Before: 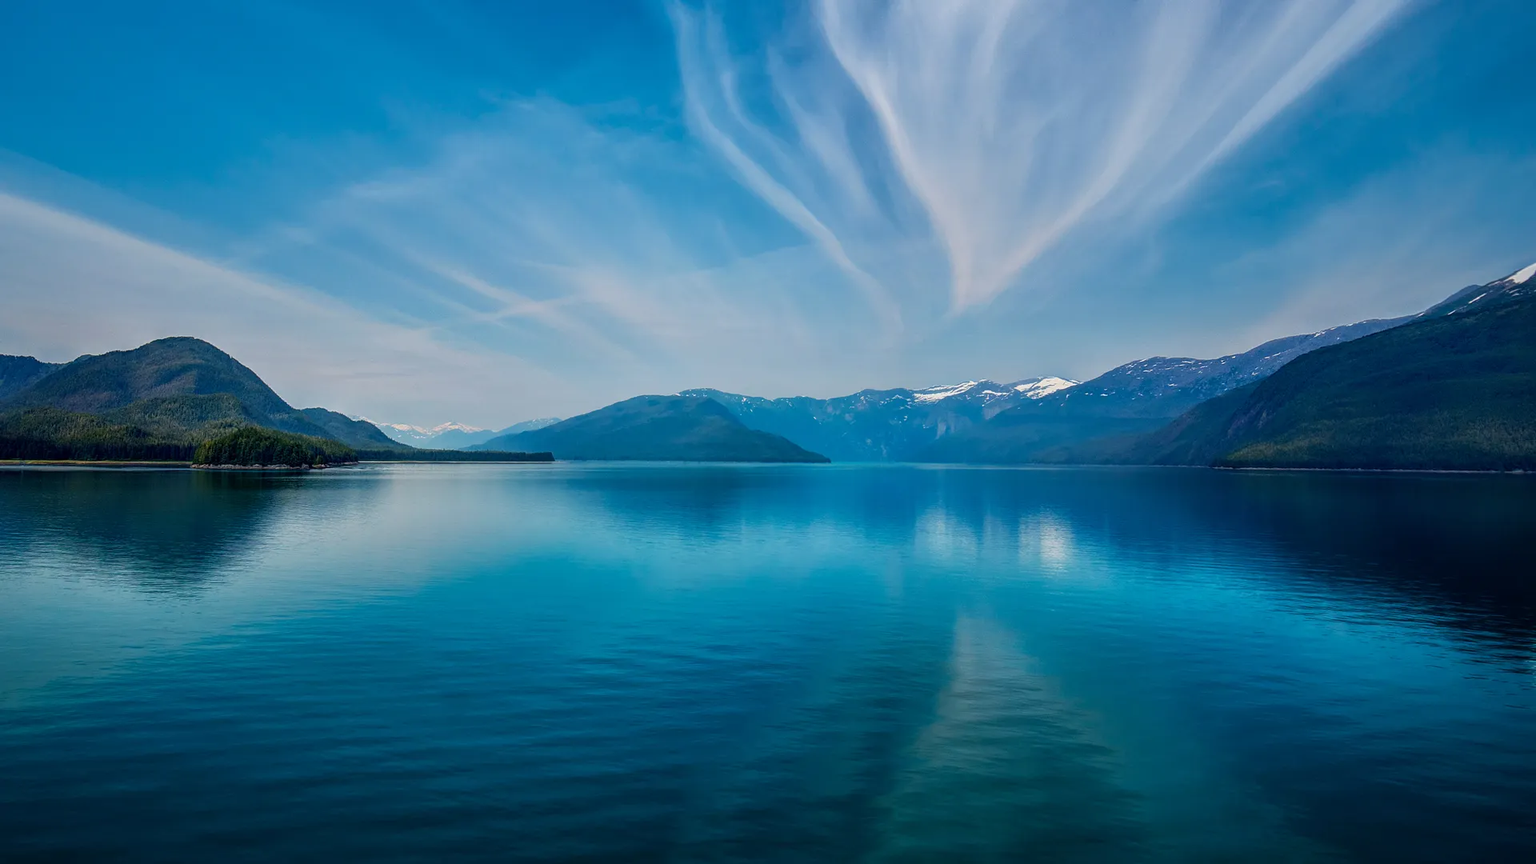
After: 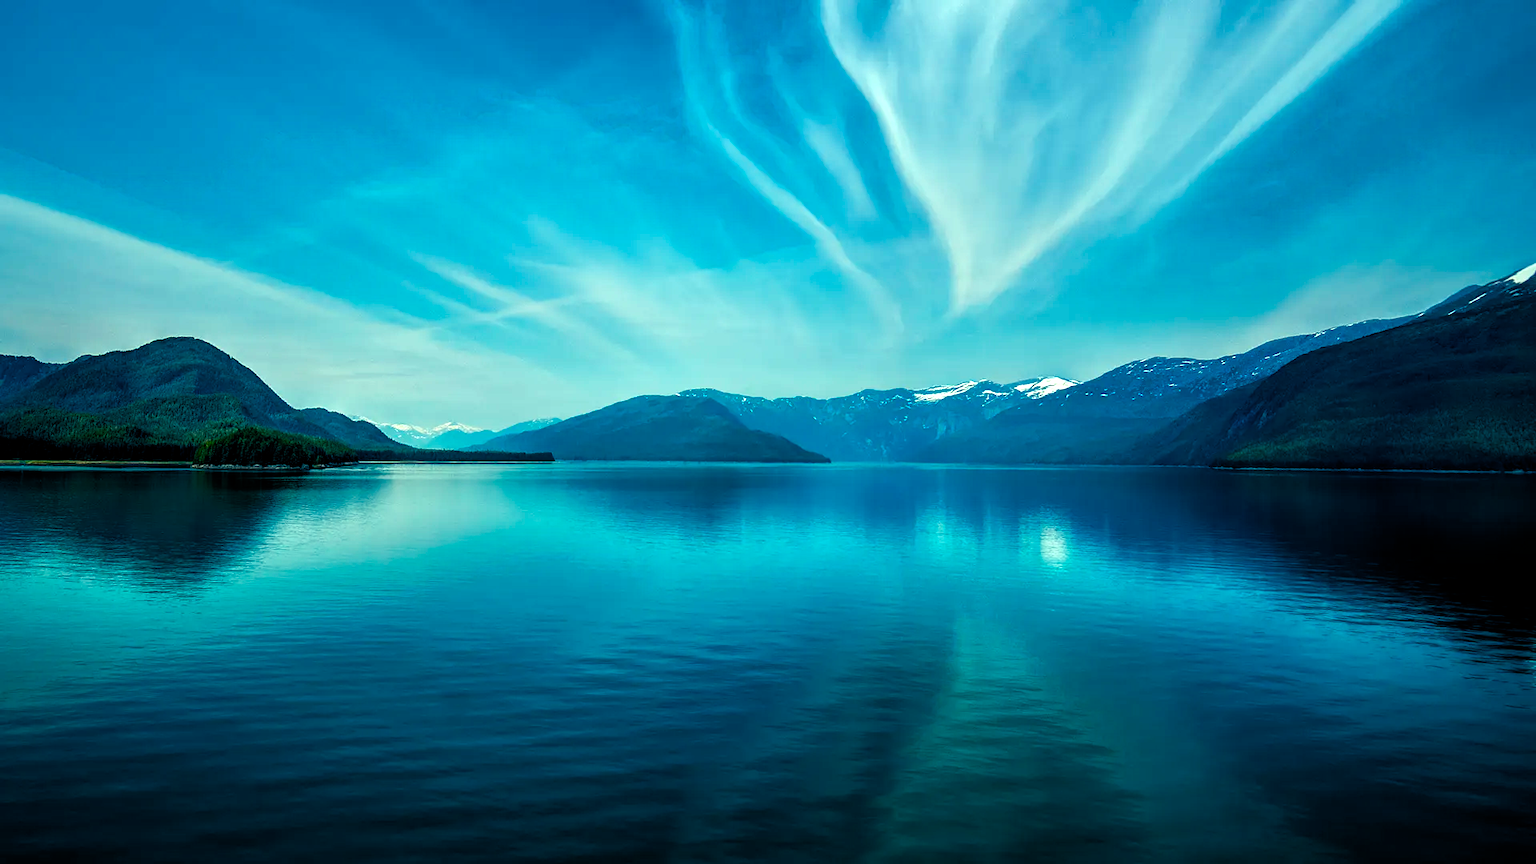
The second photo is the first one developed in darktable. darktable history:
color balance rgb: shadows lift › luminance -7.7%, shadows lift › chroma 2.13%, shadows lift › hue 165.27°, power › luminance -7.77%, power › chroma 1.1%, power › hue 215.88°, highlights gain › luminance 15.15%, highlights gain › chroma 7%, highlights gain › hue 125.57°, global offset › luminance -0.33%, global offset › chroma 0.11%, global offset › hue 165.27°, perceptual saturation grading › global saturation 24.42%, perceptual saturation grading › highlights -24.42%, perceptual saturation grading › mid-tones 24.42%, perceptual saturation grading › shadows 40%, perceptual brilliance grading › global brilliance -5%, perceptual brilliance grading › highlights 24.42%, perceptual brilliance grading › mid-tones 7%, perceptual brilliance grading › shadows -5%
